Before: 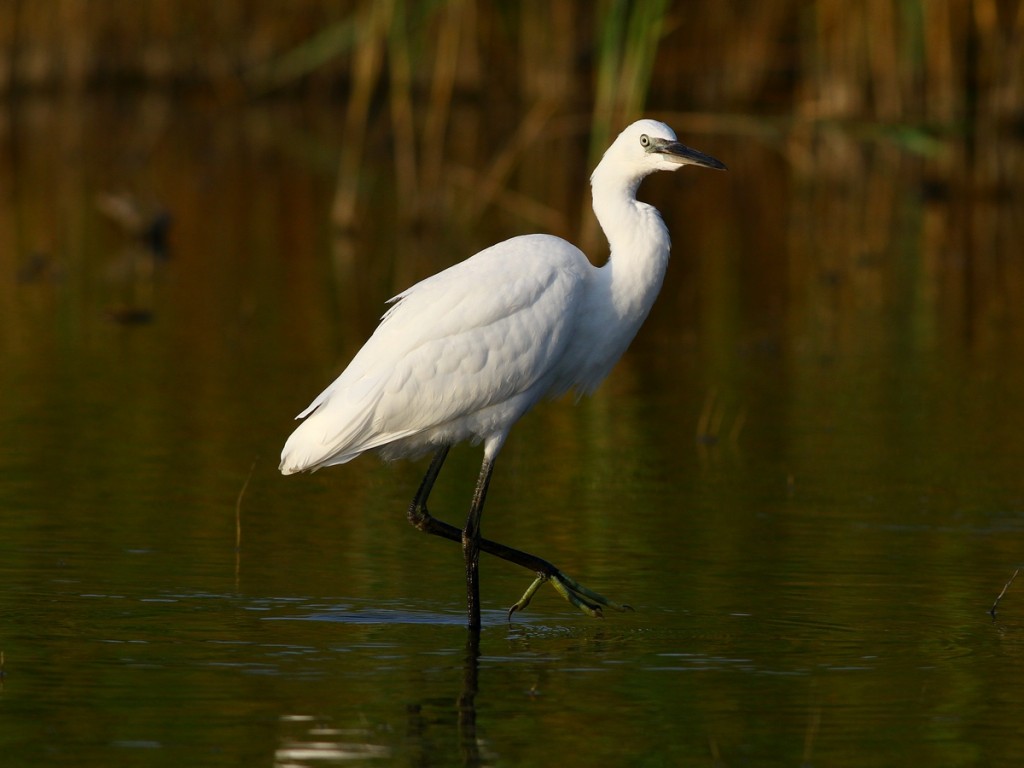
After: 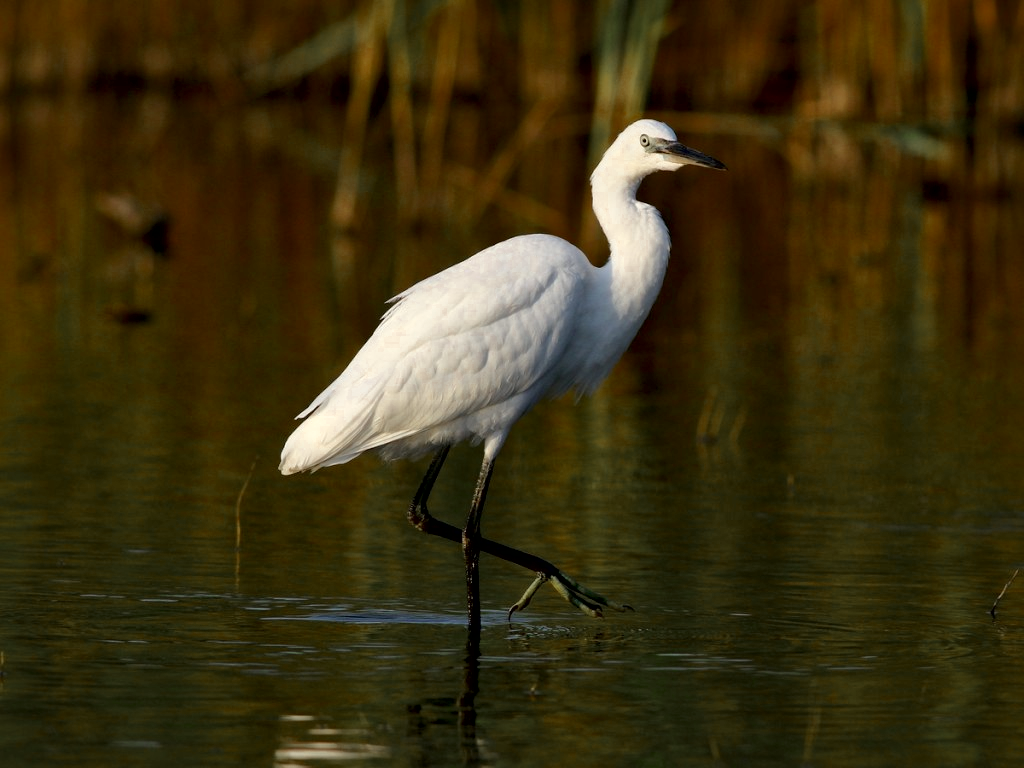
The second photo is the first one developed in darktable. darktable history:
local contrast: mode bilateral grid, contrast 21, coarseness 49, detail 179%, midtone range 0.2
color zones: curves: ch0 [(0.11, 0.396) (0.195, 0.36) (0.25, 0.5) (0.303, 0.412) (0.357, 0.544) (0.75, 0.5) (0.967, 0.328)]; ch1 [(0, 0.468) (0.112, 0.512) (0.202, 0.6) (0.25, 0.5) (0.307, 0.352) (0.357, 0.544) (0.75, 0.5) (0.963, 0.524)]
